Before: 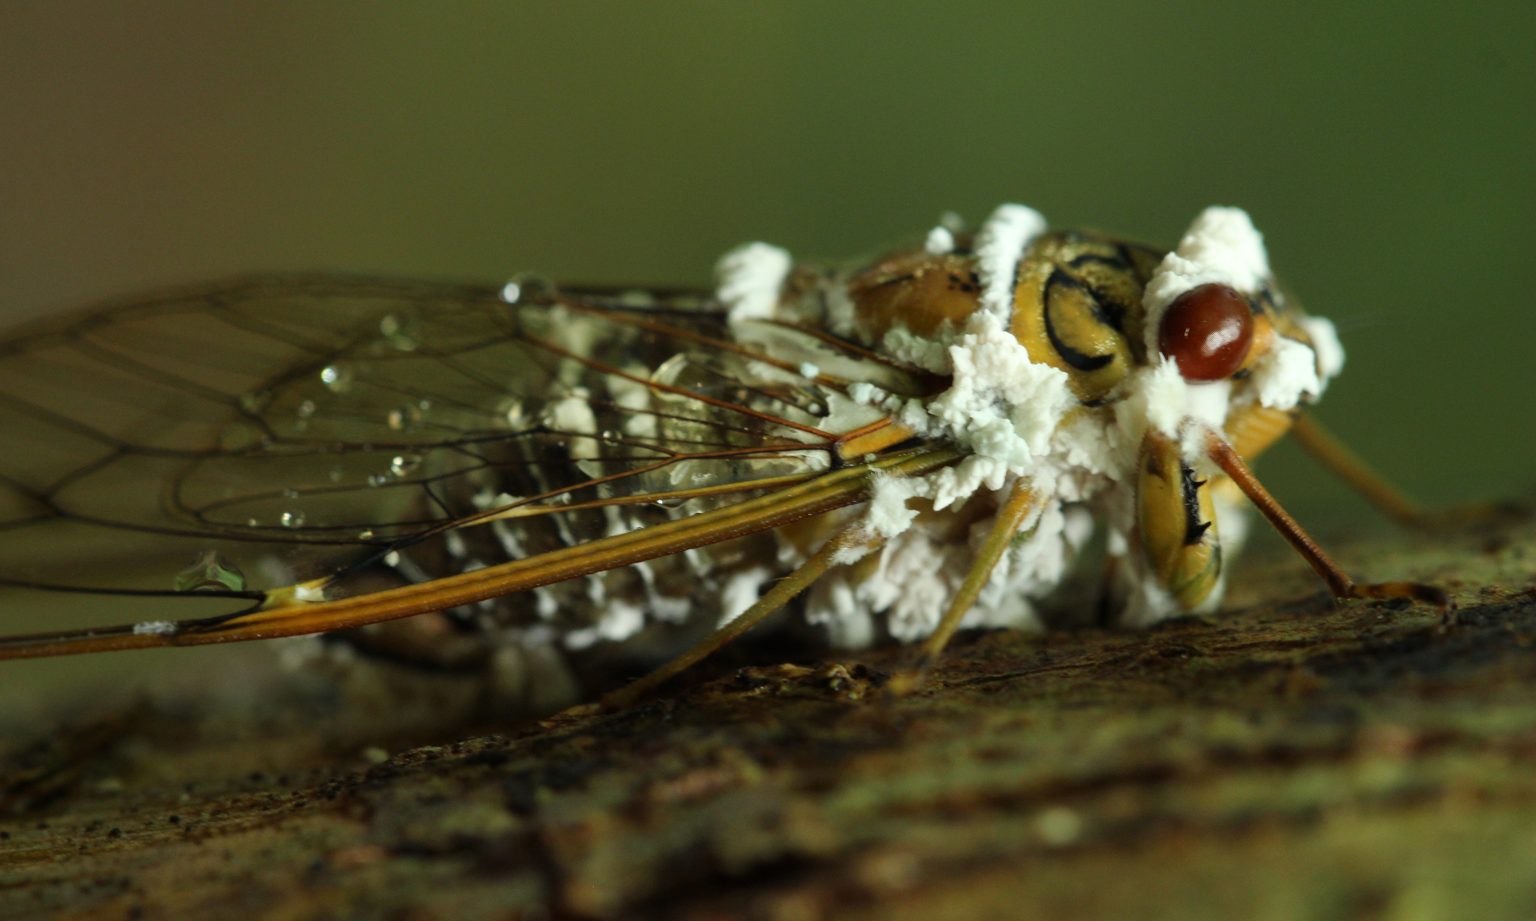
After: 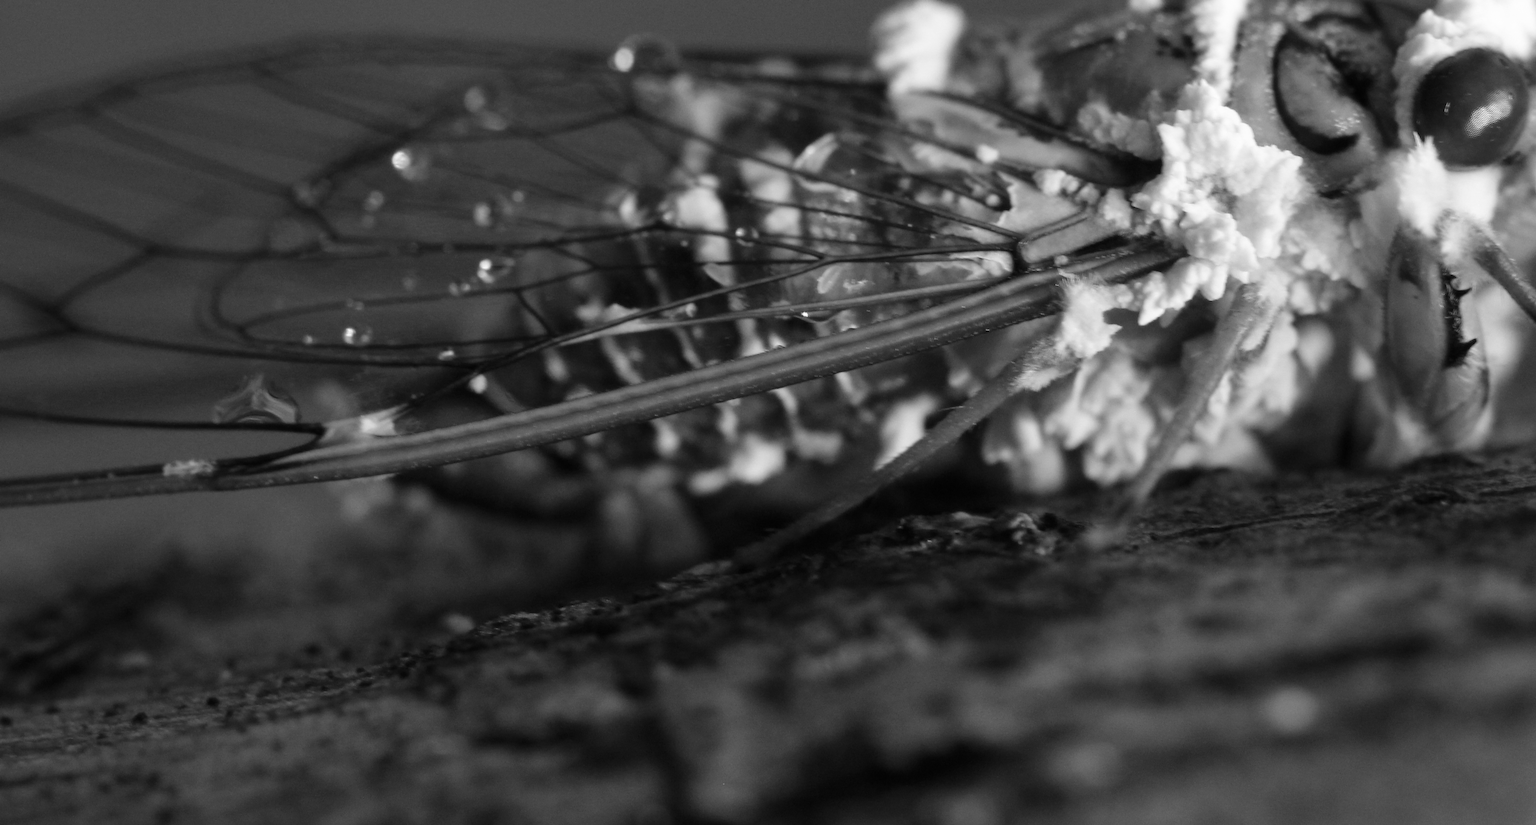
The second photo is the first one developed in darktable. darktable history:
monochrome: on, module defaults
crop: top 26.531%, right 17.959%
white balance: red 0.974, blue 1.044
